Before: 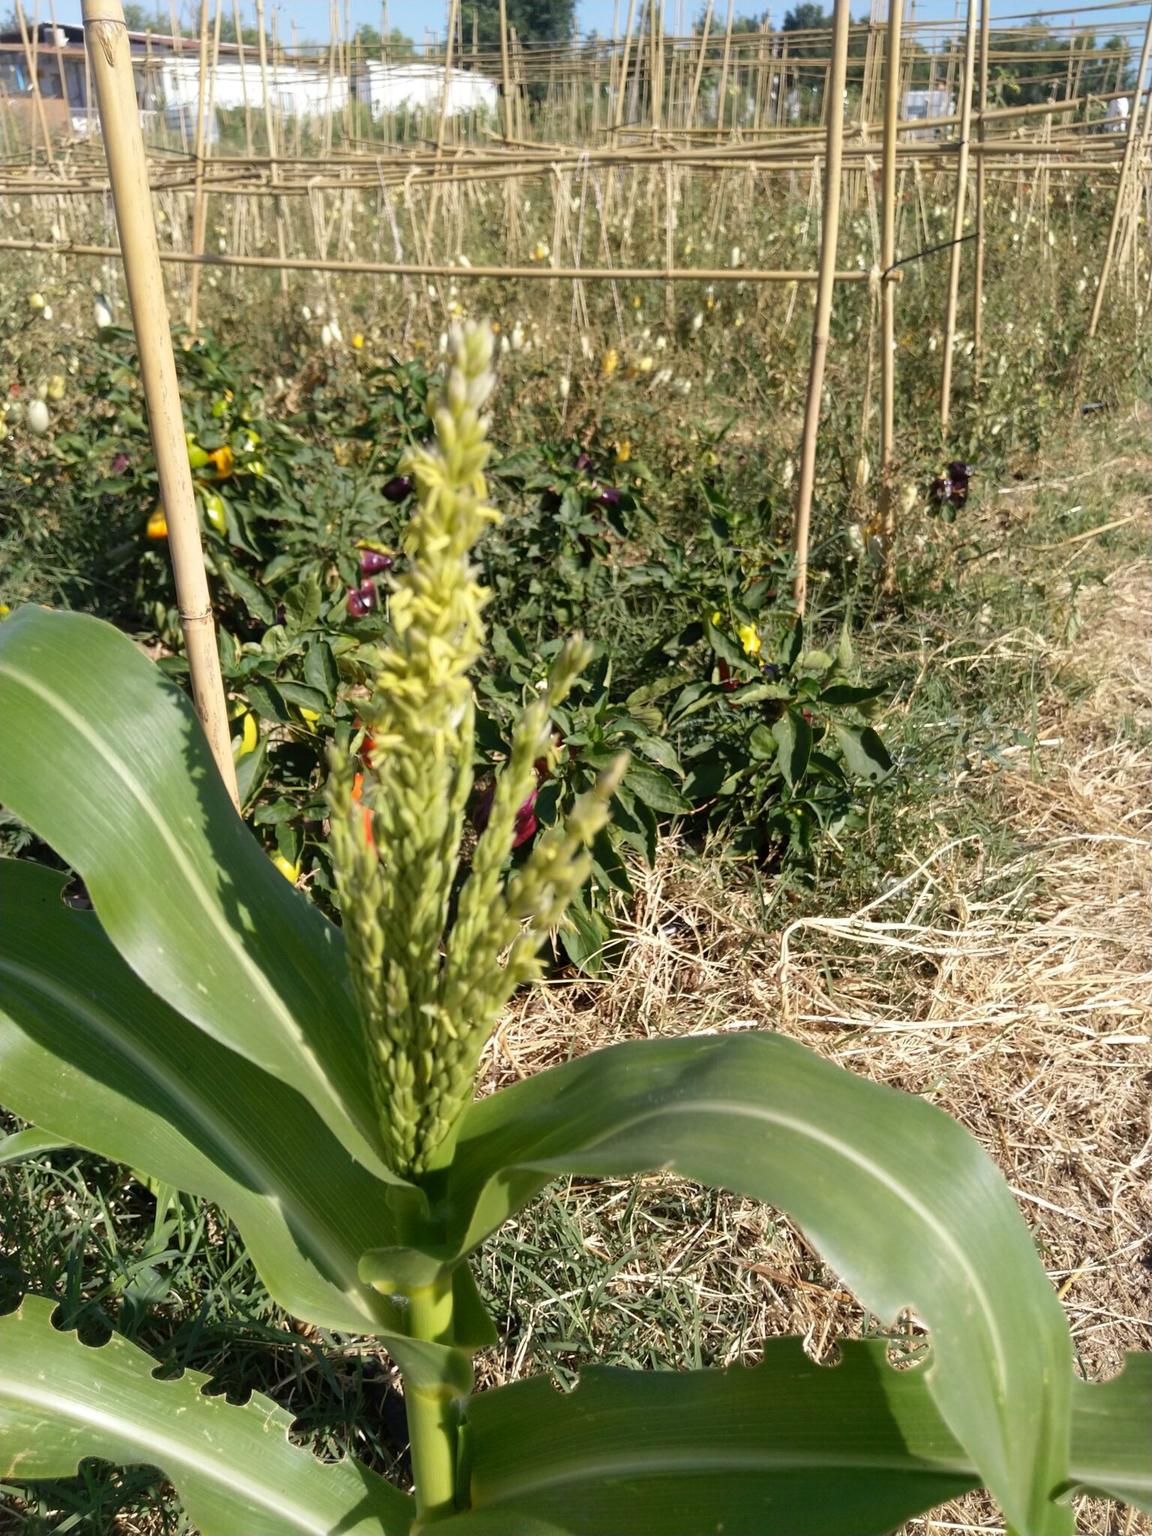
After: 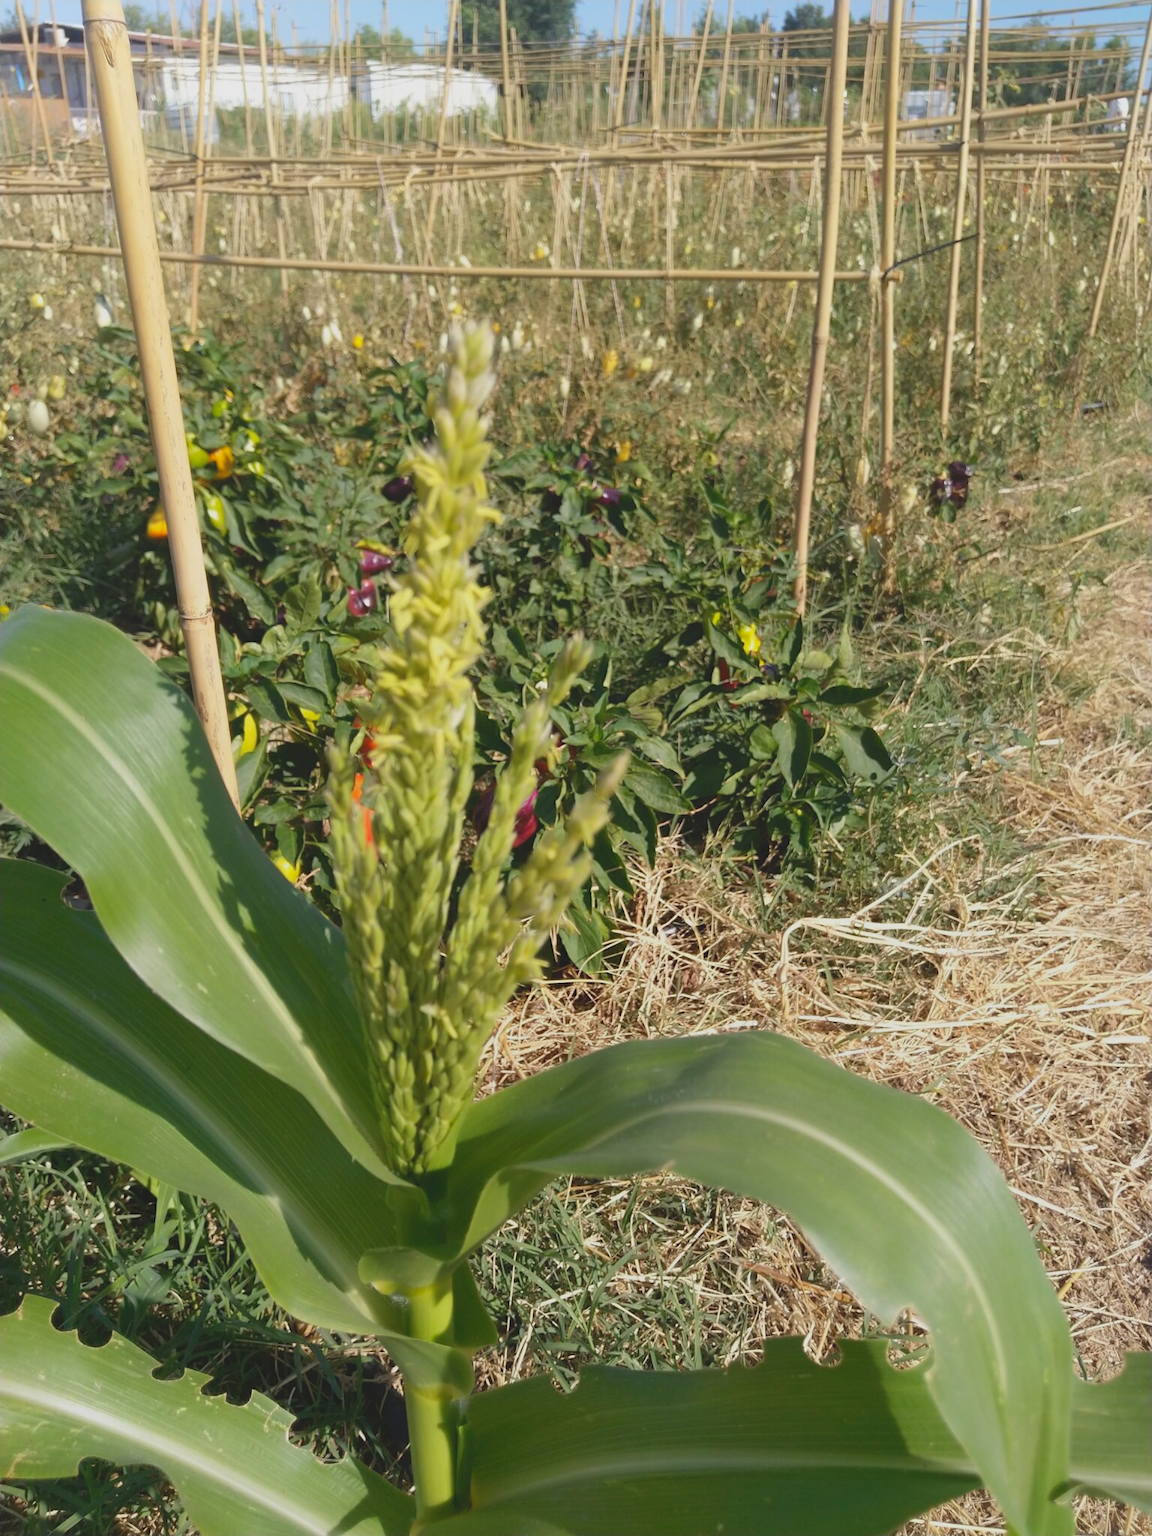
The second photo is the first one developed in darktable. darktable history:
local contrast: detail 72%
